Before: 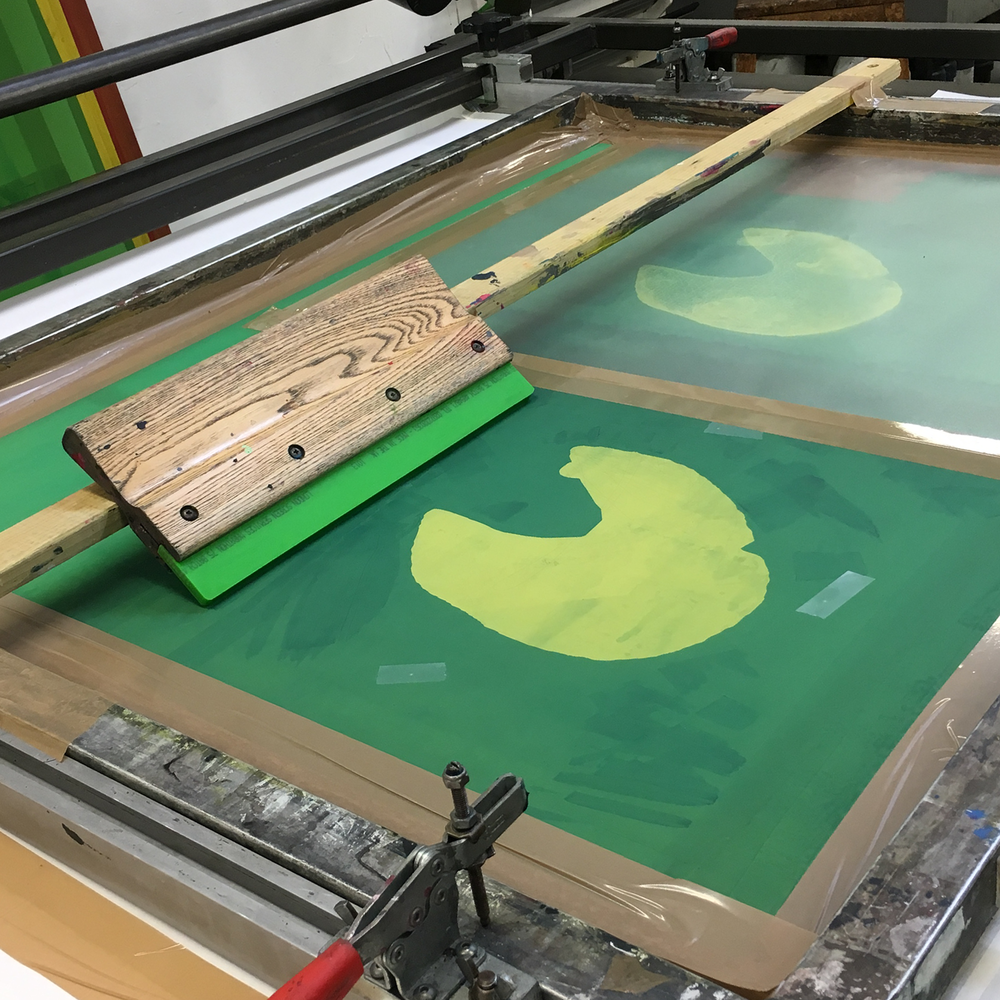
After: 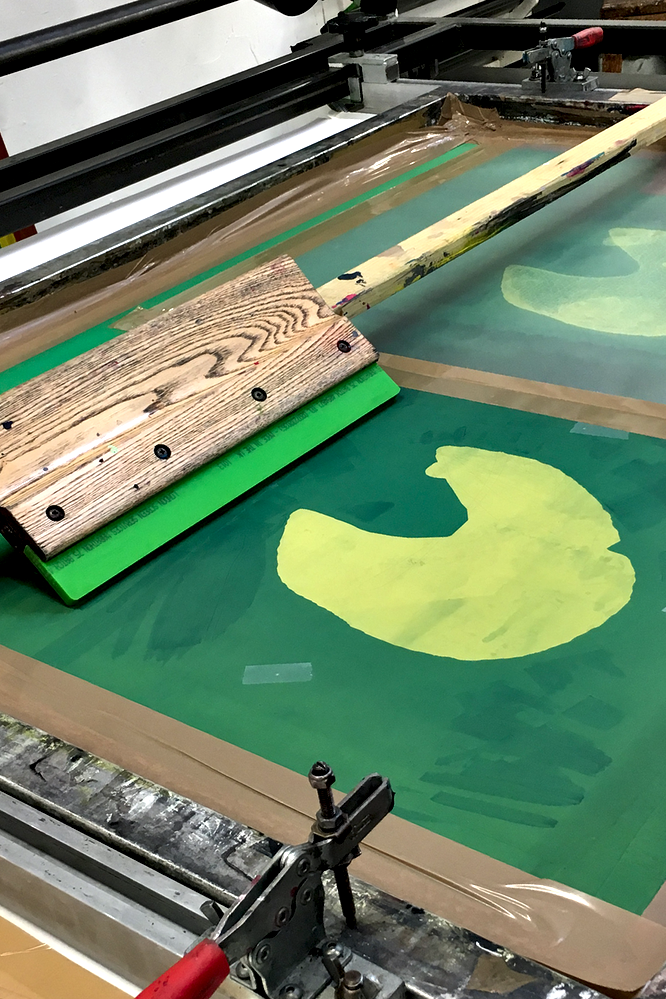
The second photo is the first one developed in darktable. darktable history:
shadows and highlights: low approximation 0.01, soften with gaussian
contrast equalizer: y [[0.6 ×6], [0.55 ×6], [0 ×6], [0 ×6], [0 ×6]]
tone equalizer: -8 EV 0.062 EV, edges refinement/feathering 500, mask exposure compensation -1.24 EV, preserve details no
crop and rotate: left 13.466%, right 19.912%
